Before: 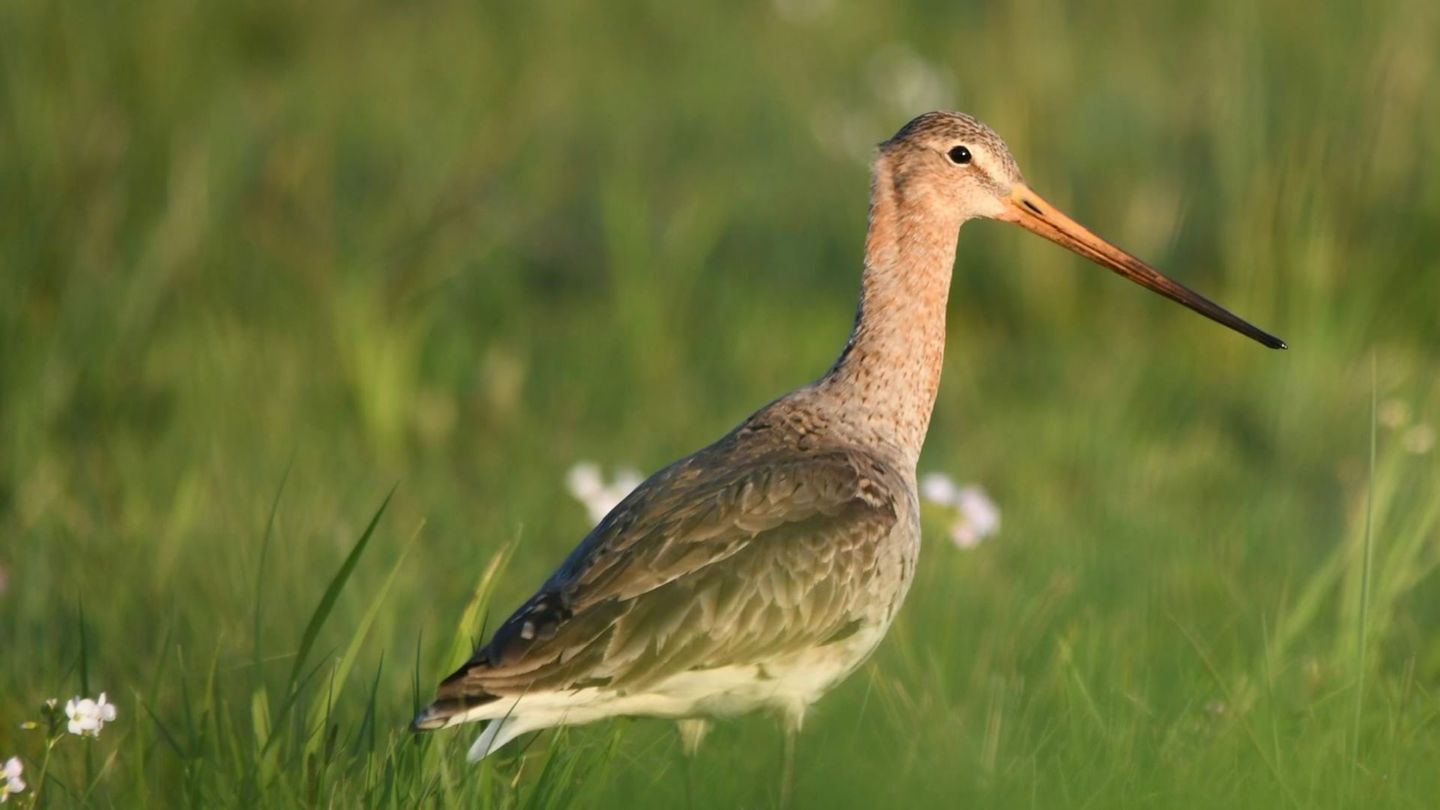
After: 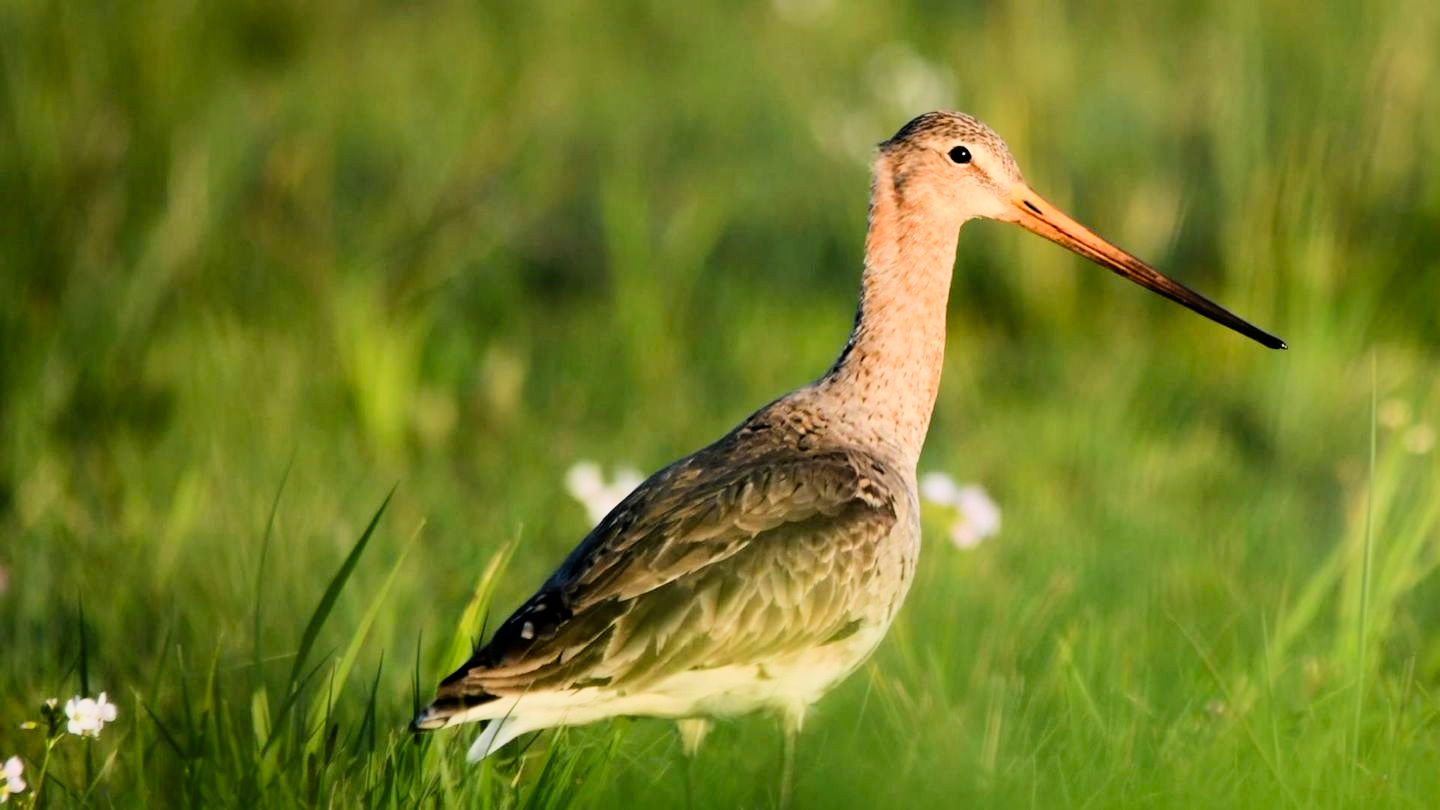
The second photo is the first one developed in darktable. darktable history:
tone equalizer: -8 EV -0.772 EV, -7 EV -0.67 EV, -6 EV -0.606 EV, -5 EV -0.423 EV, -3 EV 0.399 EV, -2 EV 0.6 EV, -1 EV 0.693 EV, +0 EV 0.765 EV, mask exposure compensation -0.491 EV
exposure: exposure -0.153 EV, compensate highlight preservation false
contrast brightness saturation: contrast 0.175, saturation 0.3
filmic rgb: black relative exposure -5.08 EV, white relative exposure 3.98 EV, hardness 2.88, contrast 1.189
